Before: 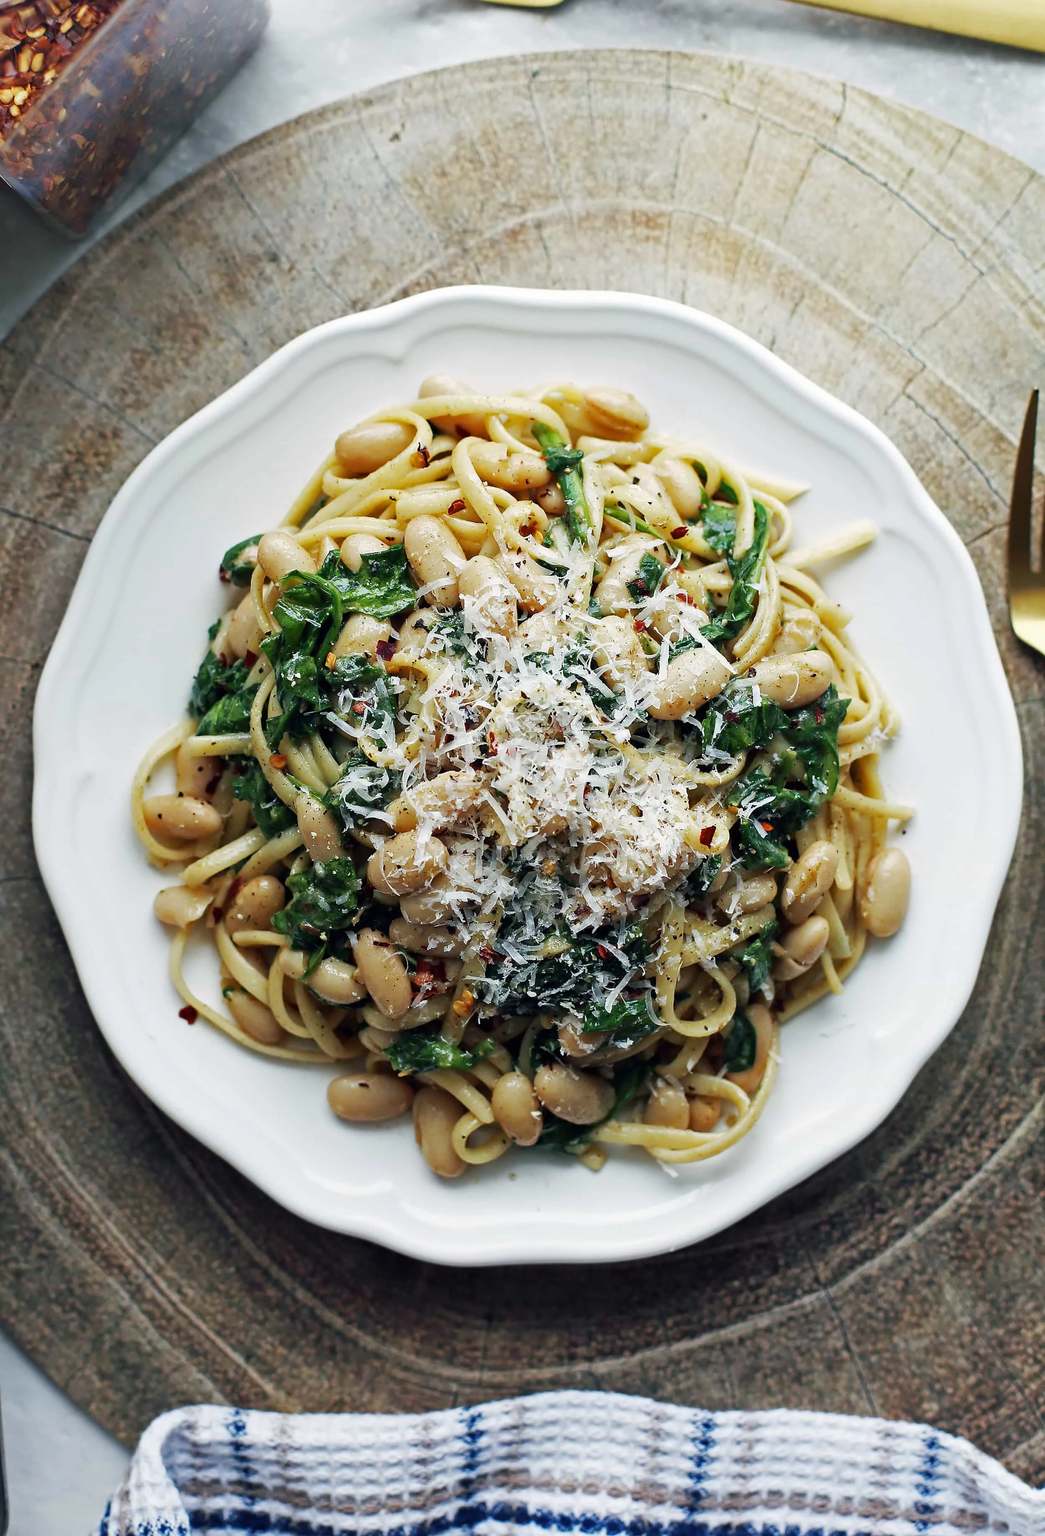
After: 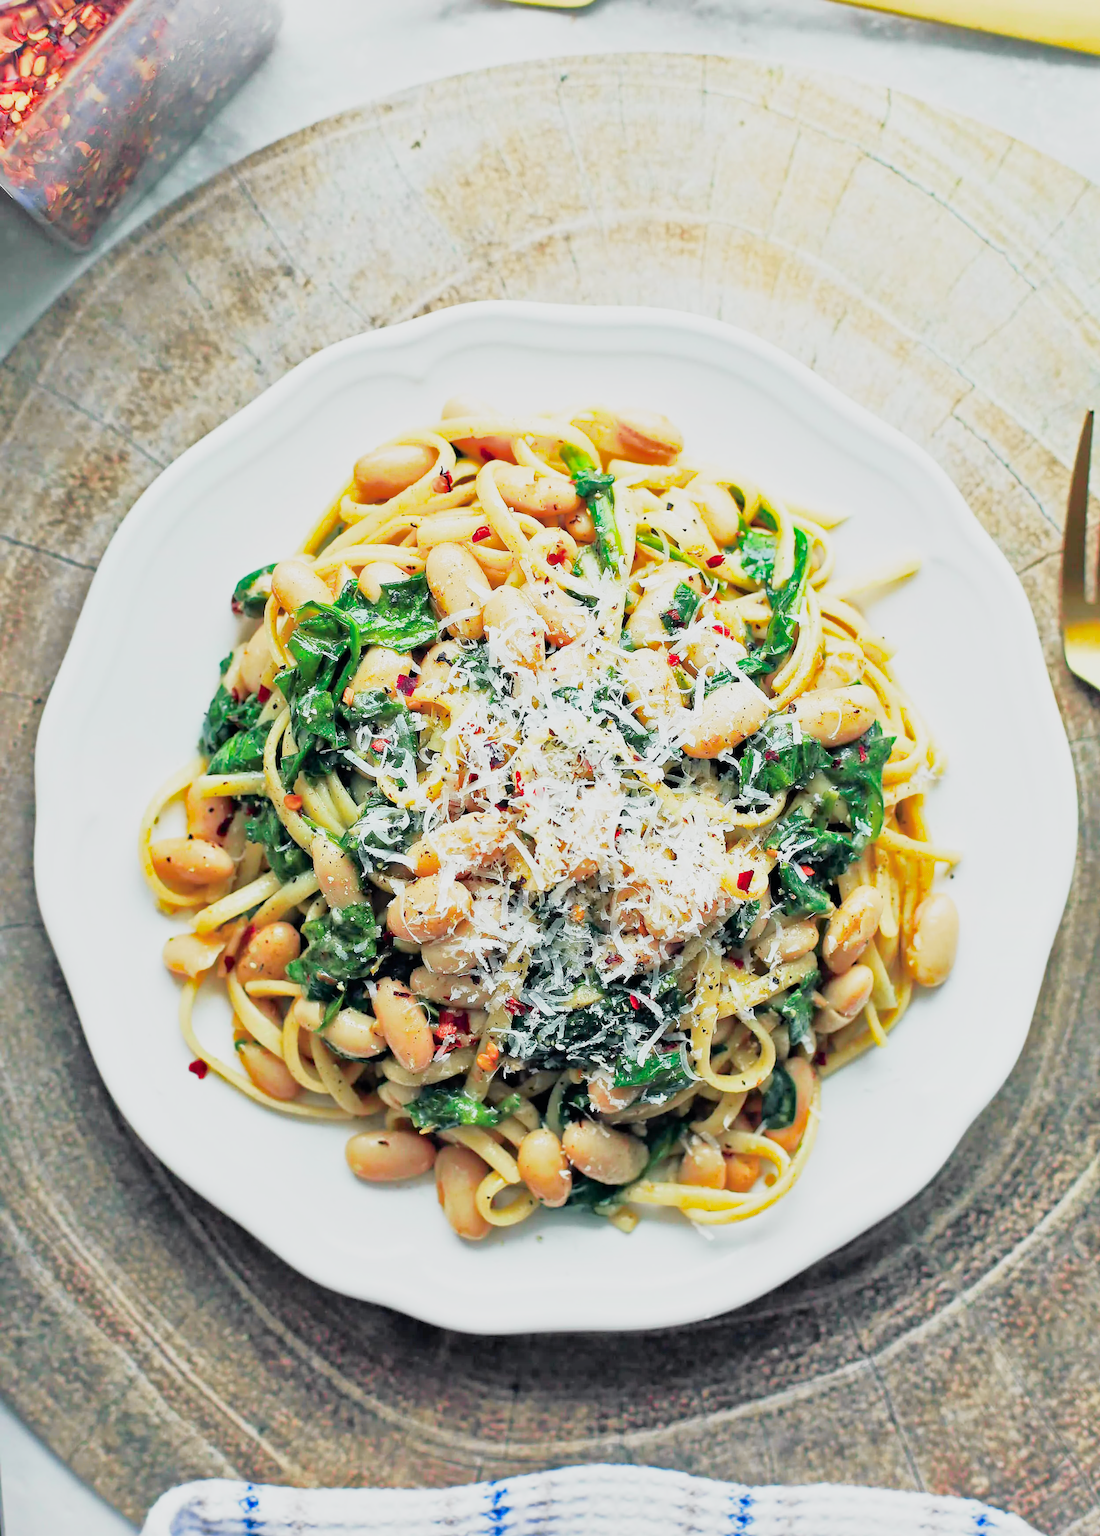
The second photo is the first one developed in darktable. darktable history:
crop and rotate: top 0.006%, bottom 5.017%
filmic rgb: black relative exposure -5.09 EV, white relative exposure 3.99 EV, hardness 2.88, contrast 1.193, highlights saturation mix -30.06%
exposure: black level correction 0, exposure 2.094 EV, compensate exposure bias true, compensate highlight preservation false
shadows and highlights: on, module defaults
color balance rgb: shadows lift › chroma 2.064%, shadows lift › hue 250.23°, perceptual saturation grading › global saturation 25.808%, contrast -20.26%
tone curve: curves: ch0 [(0, 0) (0.058, 0.037) (0.214, 0.183) (0.304, 0.288) (0.561, 0.554) (0.687, 0.677) (0.768, 0.768) (0.858, 0.861) (0.987, 0.945)]; ch1 [(0, 0) (0.172, 0.123) (0.312, 0.296) (0.432, 0.448) (0.471, 0.469) (0.502, 0.5) (0.521, 0.505) (0.565, 0.569) (0.663, 0.663) (0.703, 0.721) (0.857, 0.917) (1, 1)]; ch2 [(0, 0) (0.411, 0.424) (0.485, 0.497) (0.502, 0.5) (0.517, 0.511) (0.556, 0.551) (0.626, 0.594) (0.709, 0.661) (1, 1)], color space Lab, independent channels, preserve colors none
